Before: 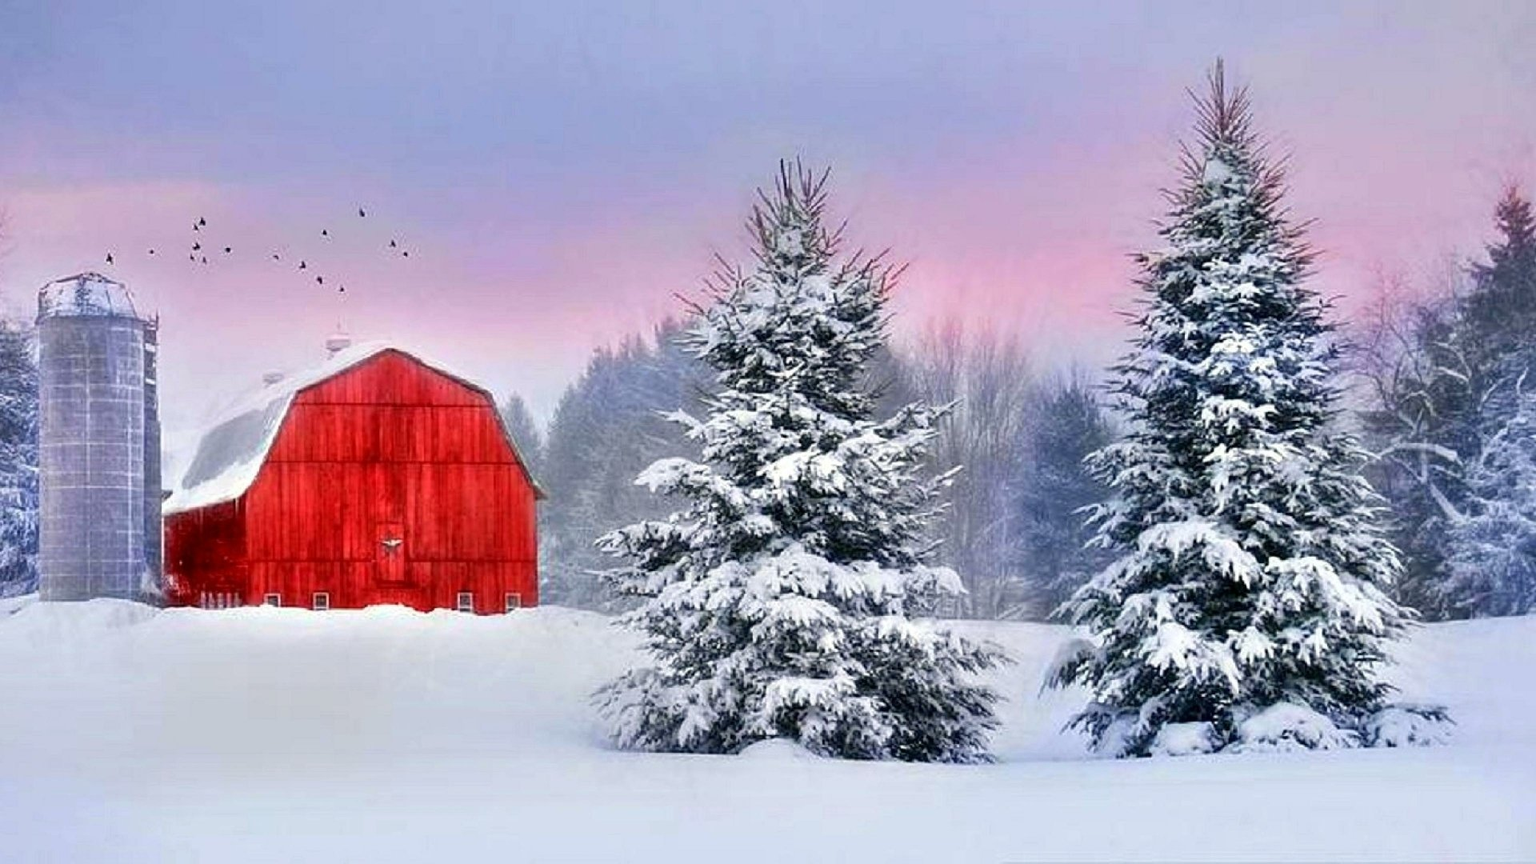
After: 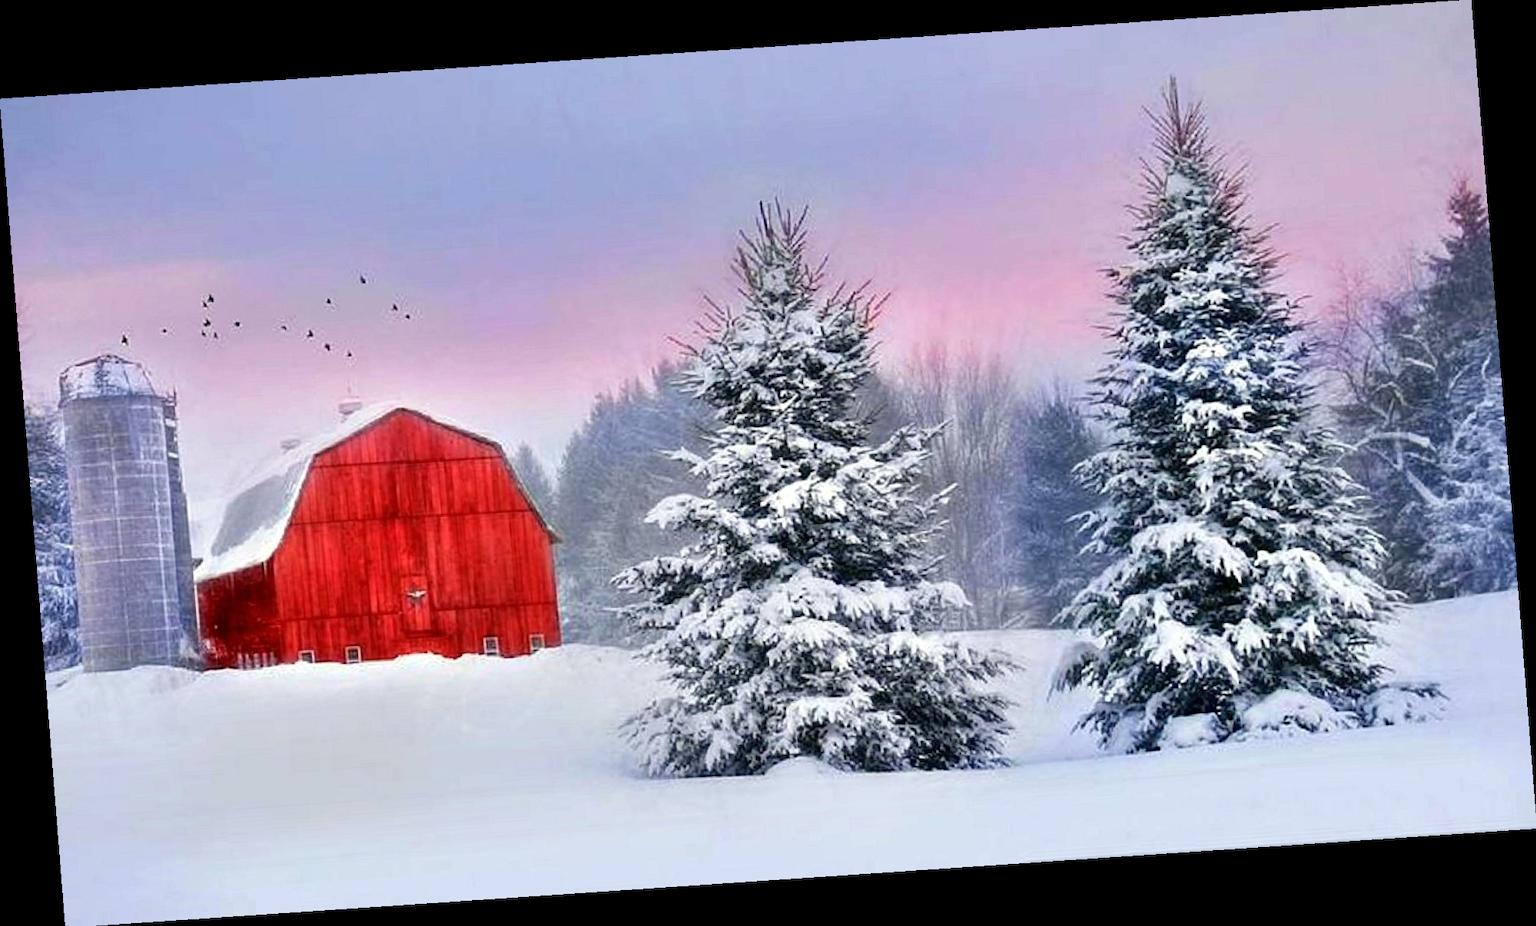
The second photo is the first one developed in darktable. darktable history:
rotate and perspective: rotation -4.2°, shear 0.006, automatic cropping off
shadows and highlights: shadows -10, white point adjustment 1.5, highlights 10
exposure: exposure -0.021 EV, compensate highlight preservation false
